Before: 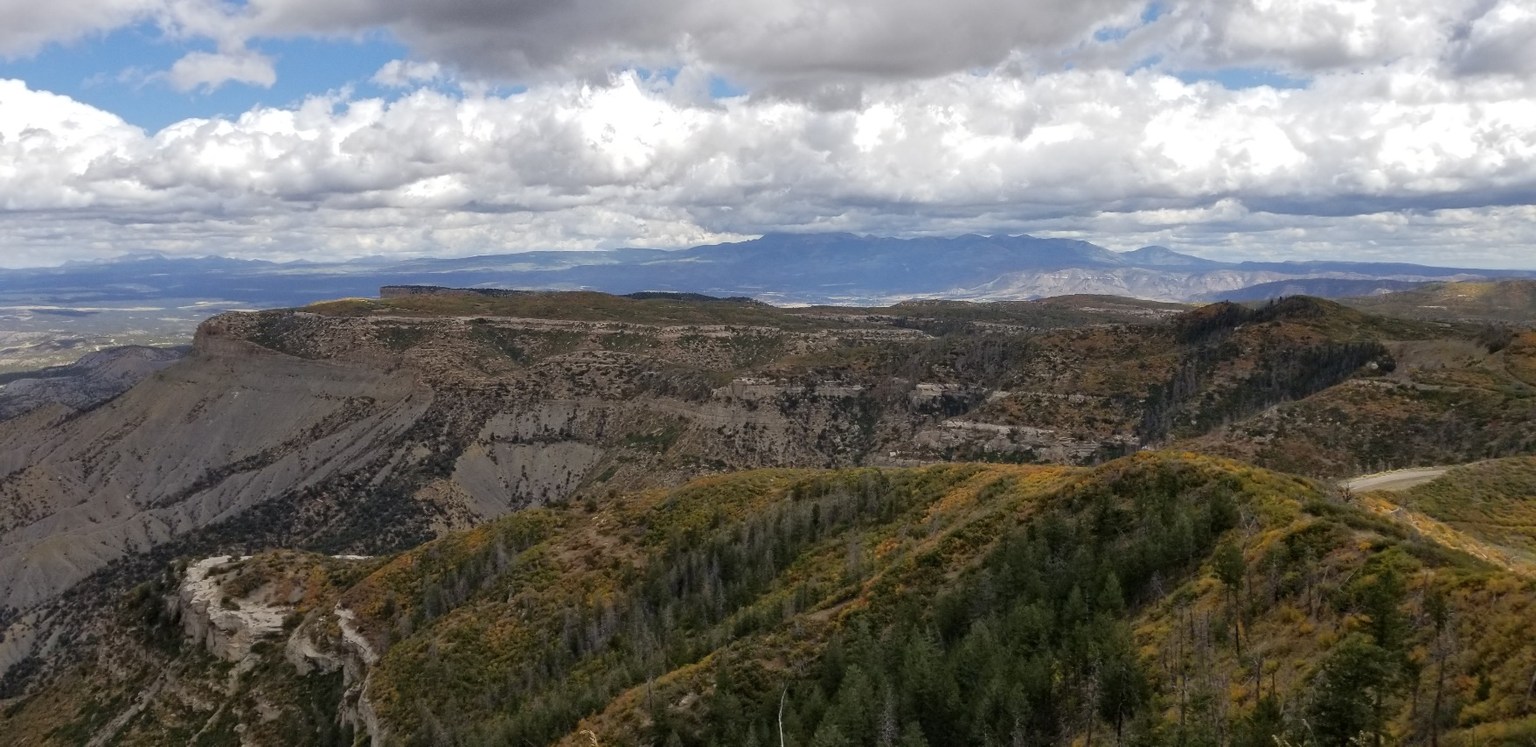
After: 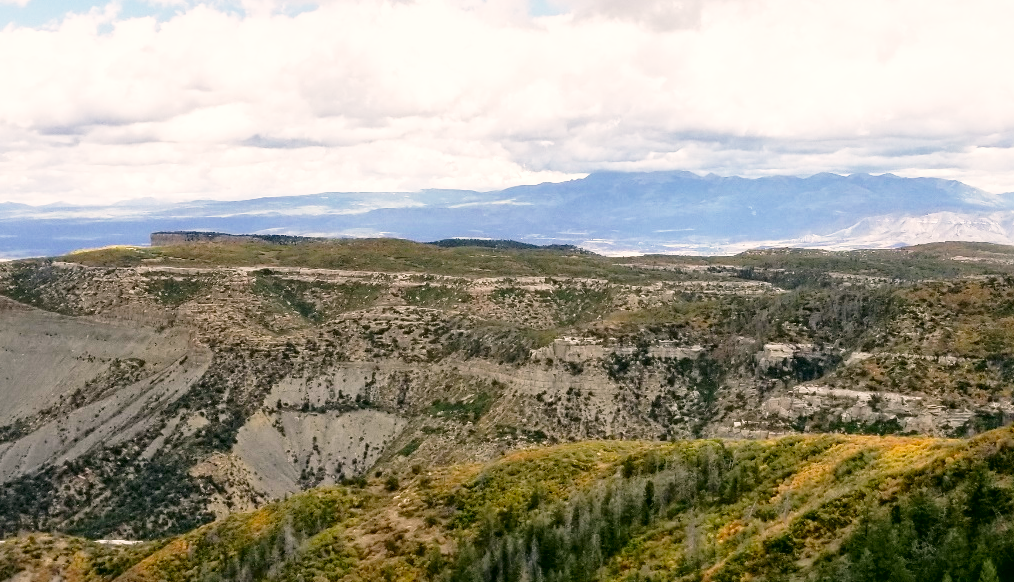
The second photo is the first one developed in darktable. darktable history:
local contrast: mode bilateral grid, contrast 20, coarseness 50, detail 120%, midtone range 0.2
color correction: highlights a* 4.02, highlights b* 4.98, shadows a* -7.55, shadows b* 4.98
crop: left 16.202%, top 11.208%, right 26.045%, bottom 20.557%
base curve: curves: ch0 [(0, 0) (0.012, 0.01) (0.073, 0.168) (0.31, 0.711) (0.645, 0.957) (1, 1)], preserve colors none
